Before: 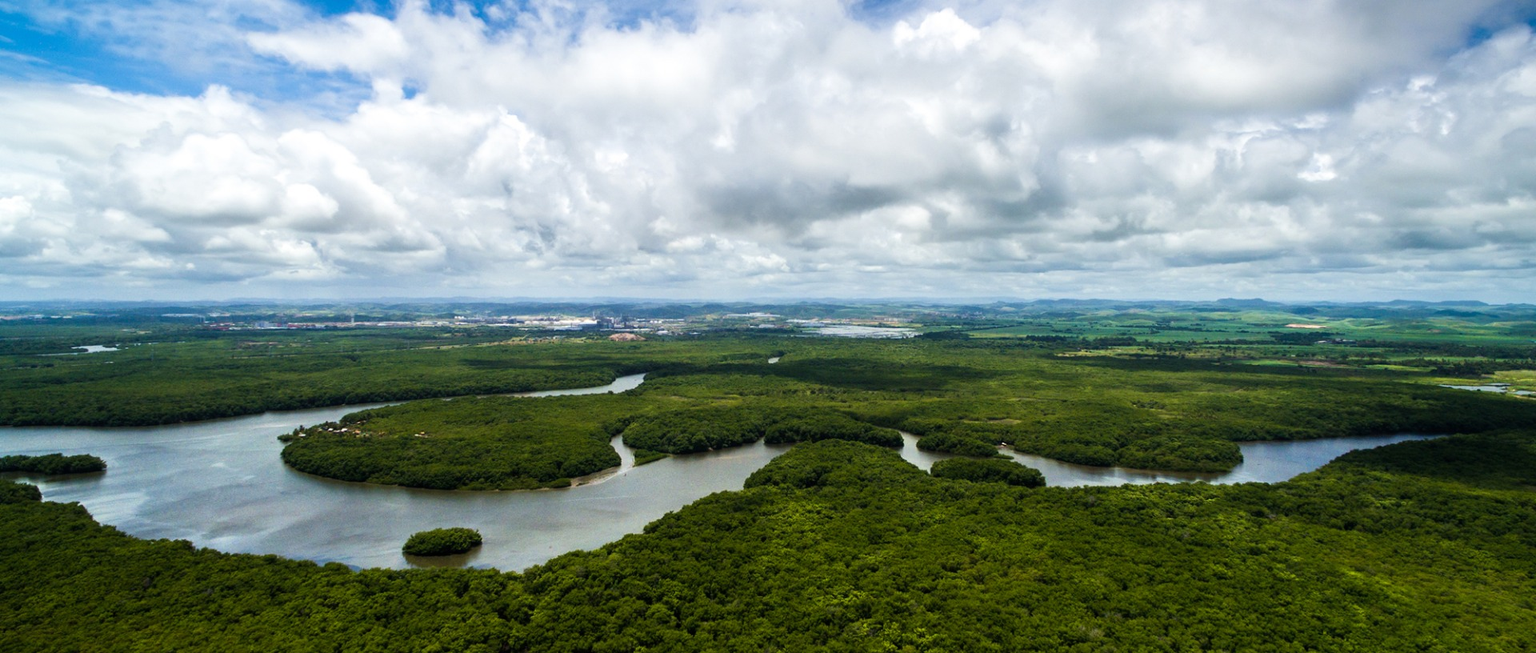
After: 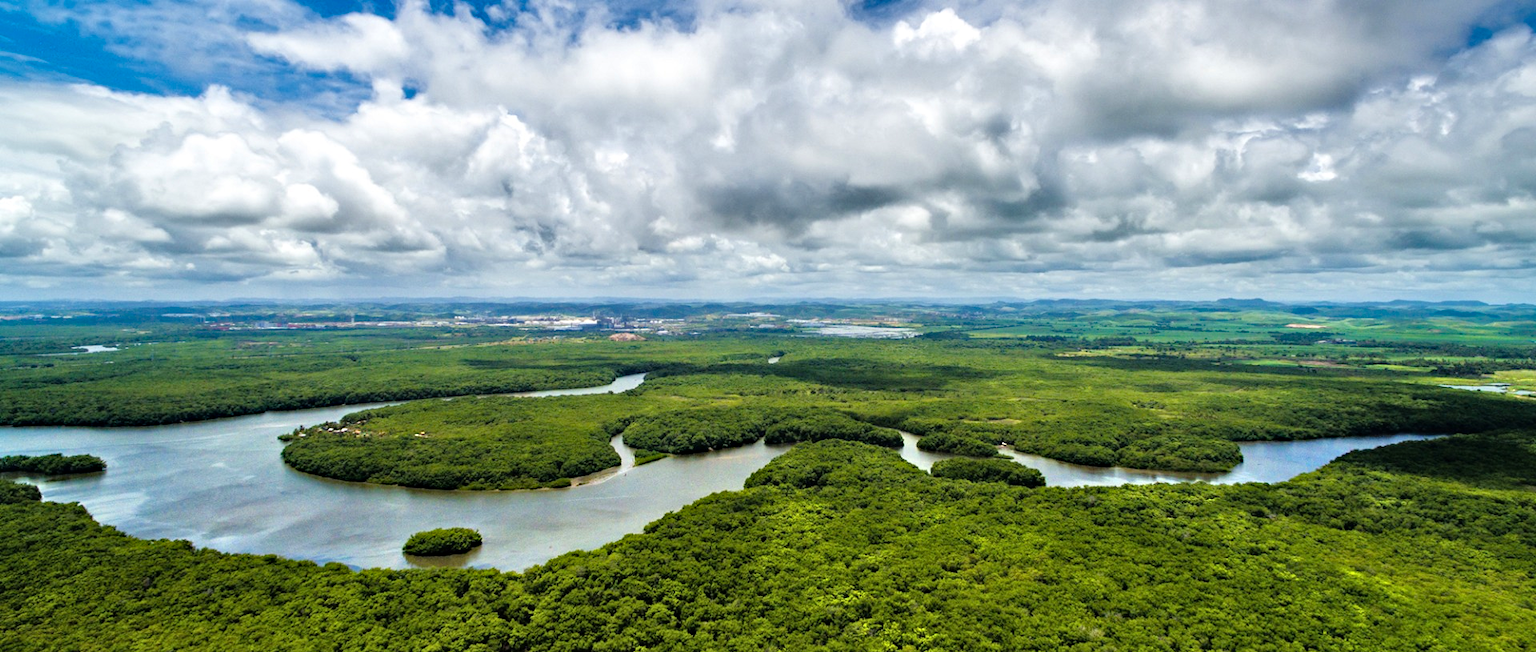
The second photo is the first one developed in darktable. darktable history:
shadows and highlights: white point adjustment 0.05, highlights color adjustment 55.9%, soften with gaussian
tone equalizer: -7 EV 0.15 EV, -6 EV 0.6 EV, -5 EV 1.15 EV, -4 EV 1.33 EV, -3 EV 1.15 EV, -2 EV 0.6 EV, -1 EV 0.15 EV, mask exposure compensation -0.5 EV
haze removal: on, module defaults
